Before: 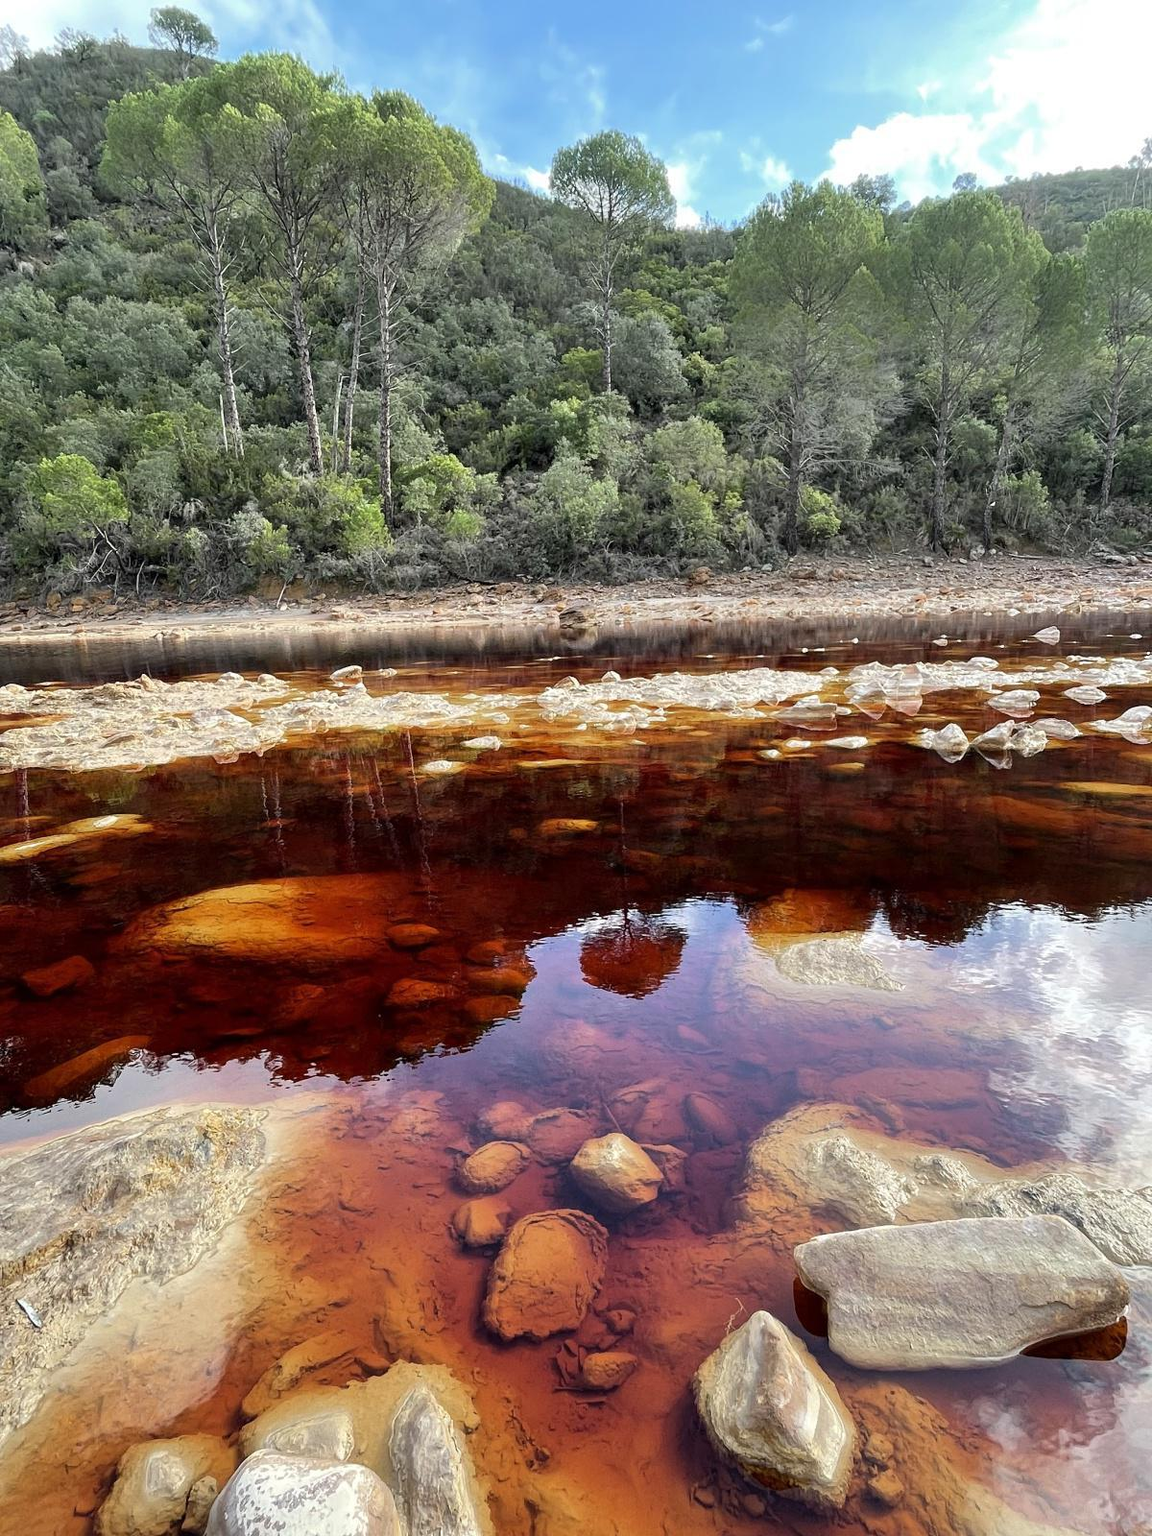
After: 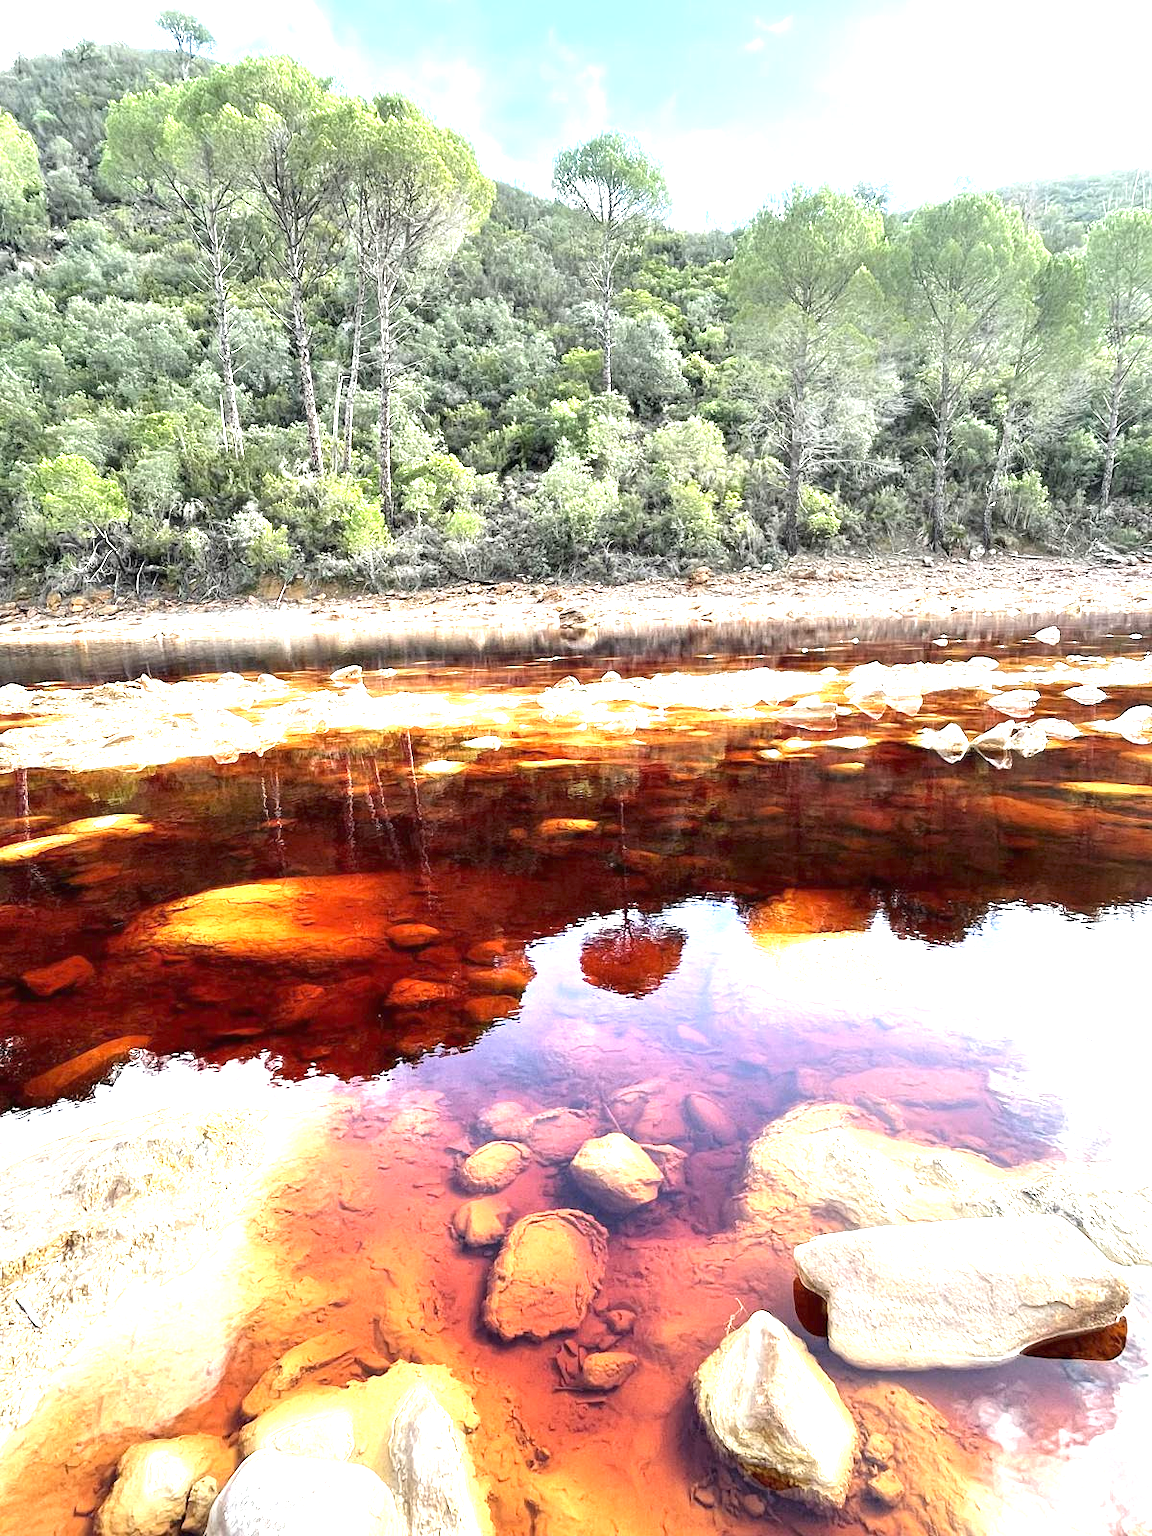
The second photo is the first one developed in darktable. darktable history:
exposure: black level correction 0, exposure 1.692 EV, compensate highlight preservation false
